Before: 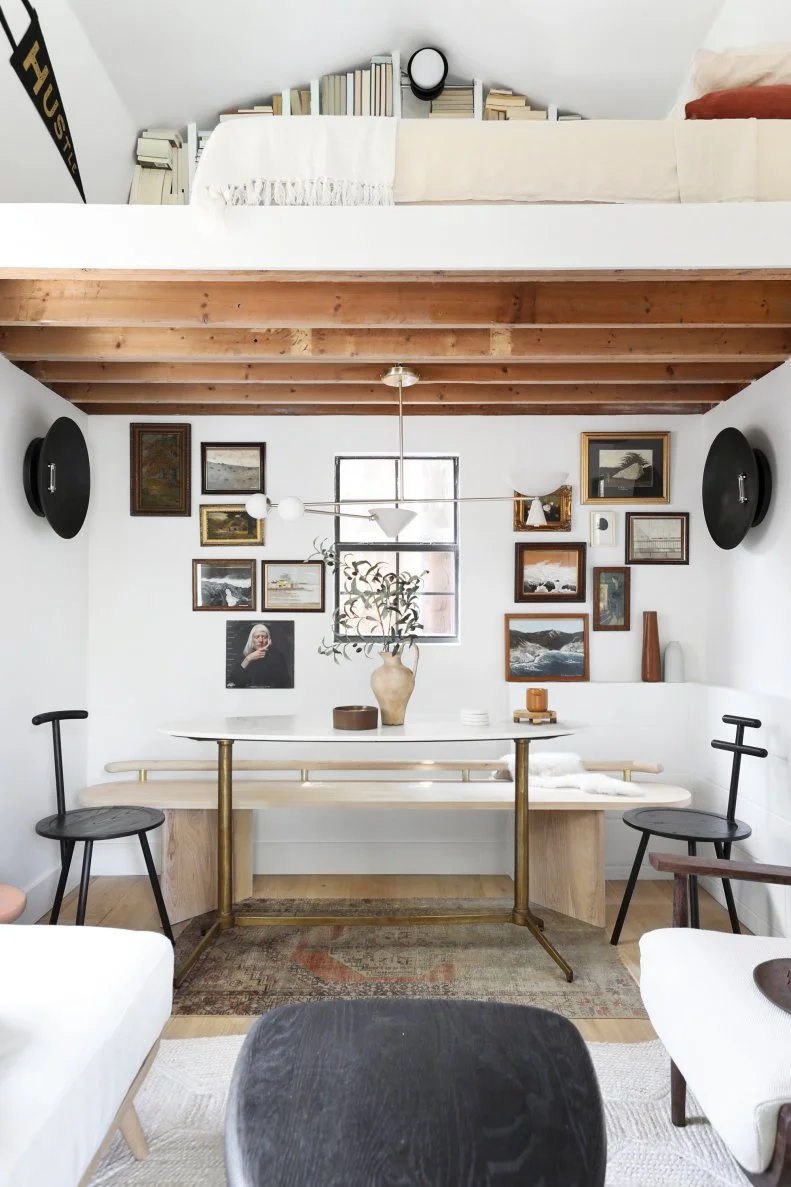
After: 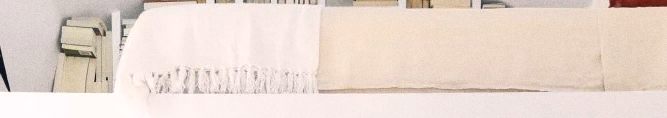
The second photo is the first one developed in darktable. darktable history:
color balance rgb: shadows lift › hue 87.51°, highlights gain › chroma 1.62%, highlights gain › hue 55.1°, global offset › chroma 0.06%, global offset › hue 253.66°, linear chroma grading › global chroma 0.5%, perceptual saturation grading › global saturation 16.38%
local contrast: mode bilateral grid, contrast 20, coarseness 50, detail 120%, midtone range 0.2
crop and rotate: left 9.644%, top 9.491%, right 6.021%, bottom 80.509%
white balance: red 1.004, blue 1.024
grain: coarseness 0.09 ISO
